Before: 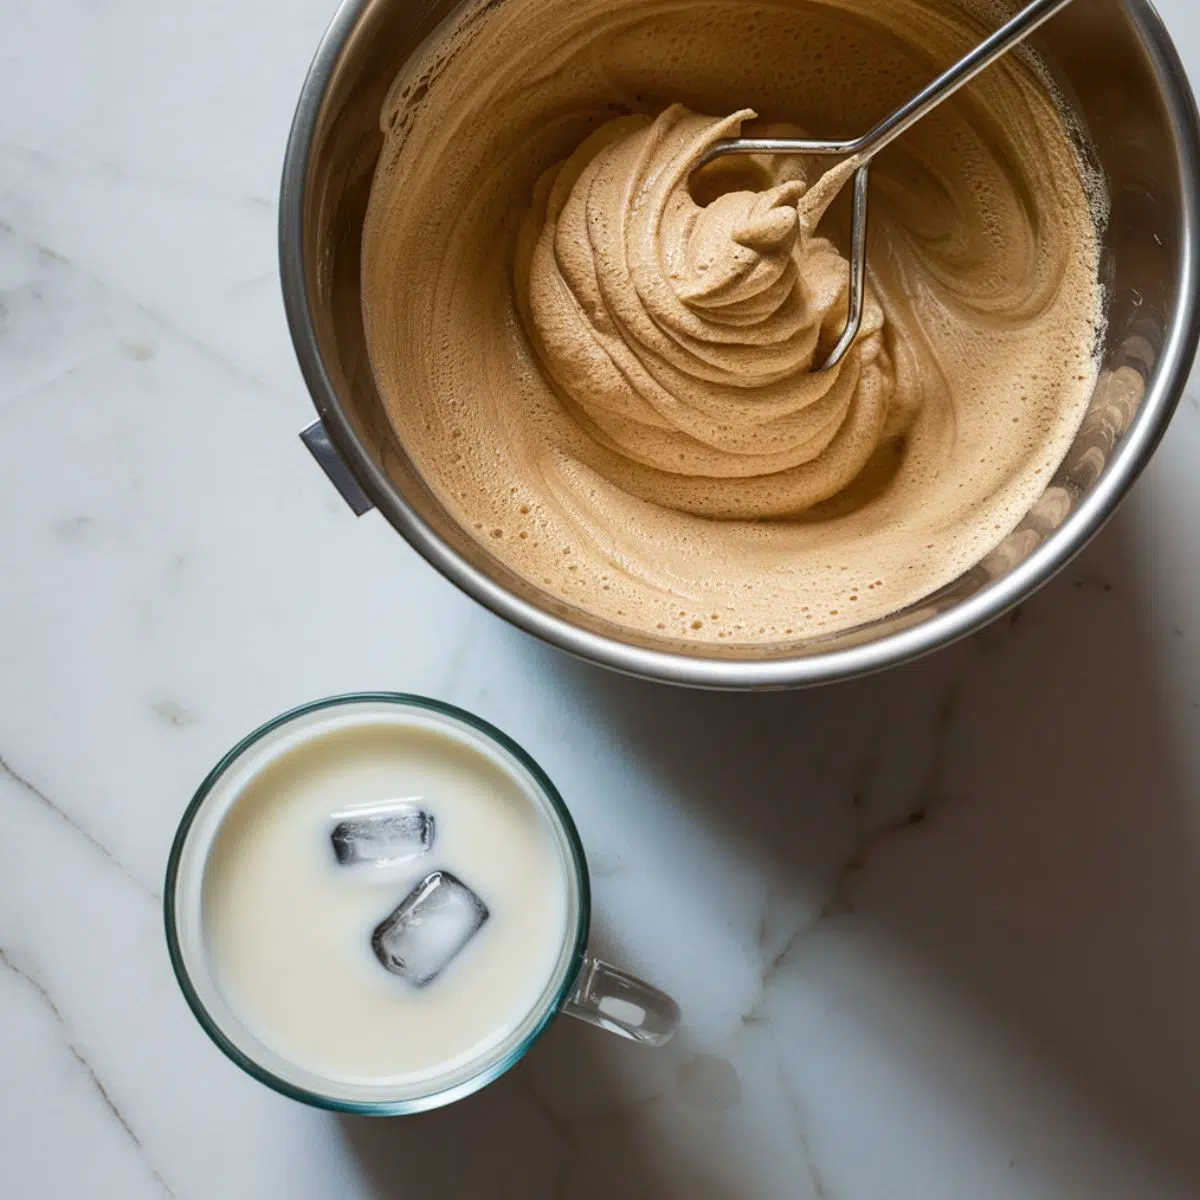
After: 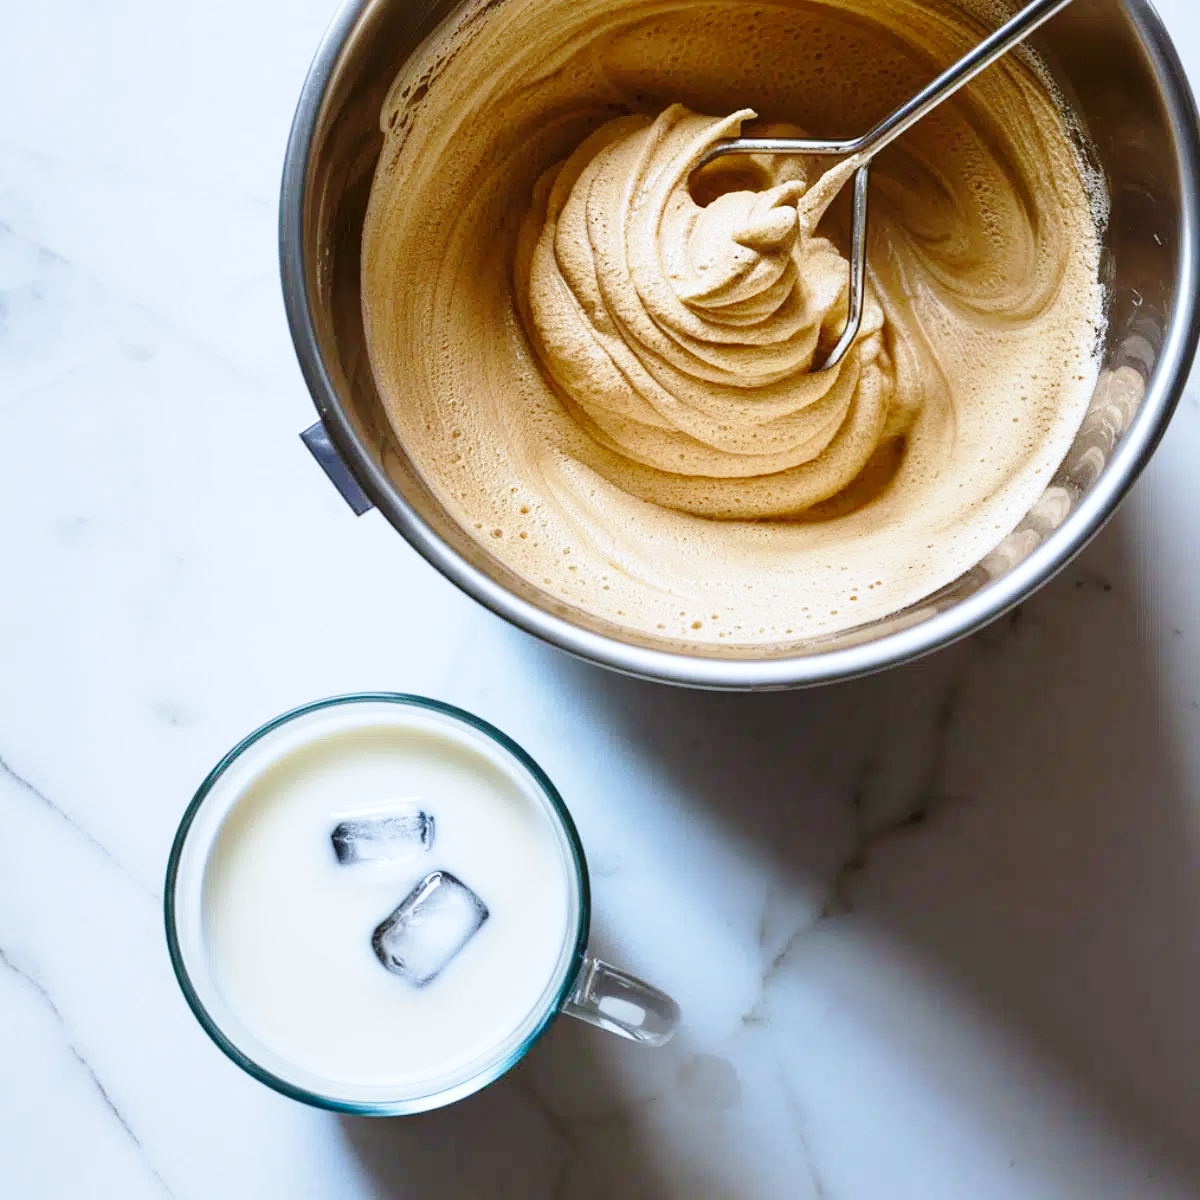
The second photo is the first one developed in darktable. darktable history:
white balance: red 0.926, green 1.003, blue 1.133
base curve: curves: ch0 [(0, 0) (0.028, 0.03) (0.121, 0.232) (0.46, 0.748) (0.859, 0.968) (1, 1)], preserve colors none
exposure: exposure 0.02 EV, compensate highlight preservation false
